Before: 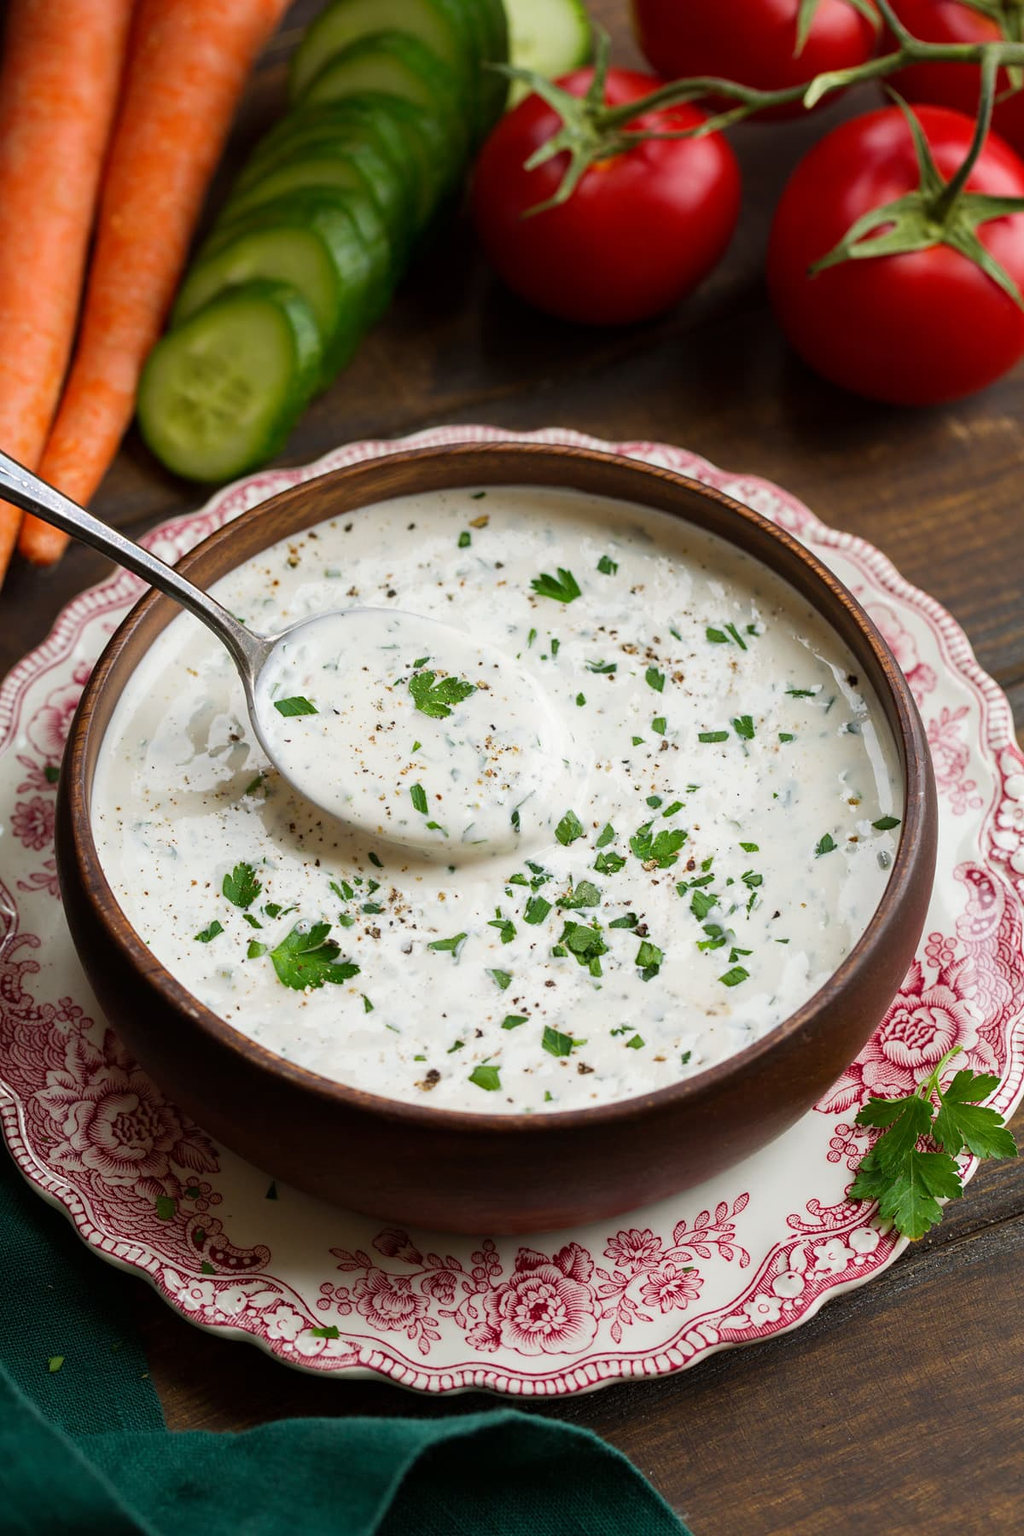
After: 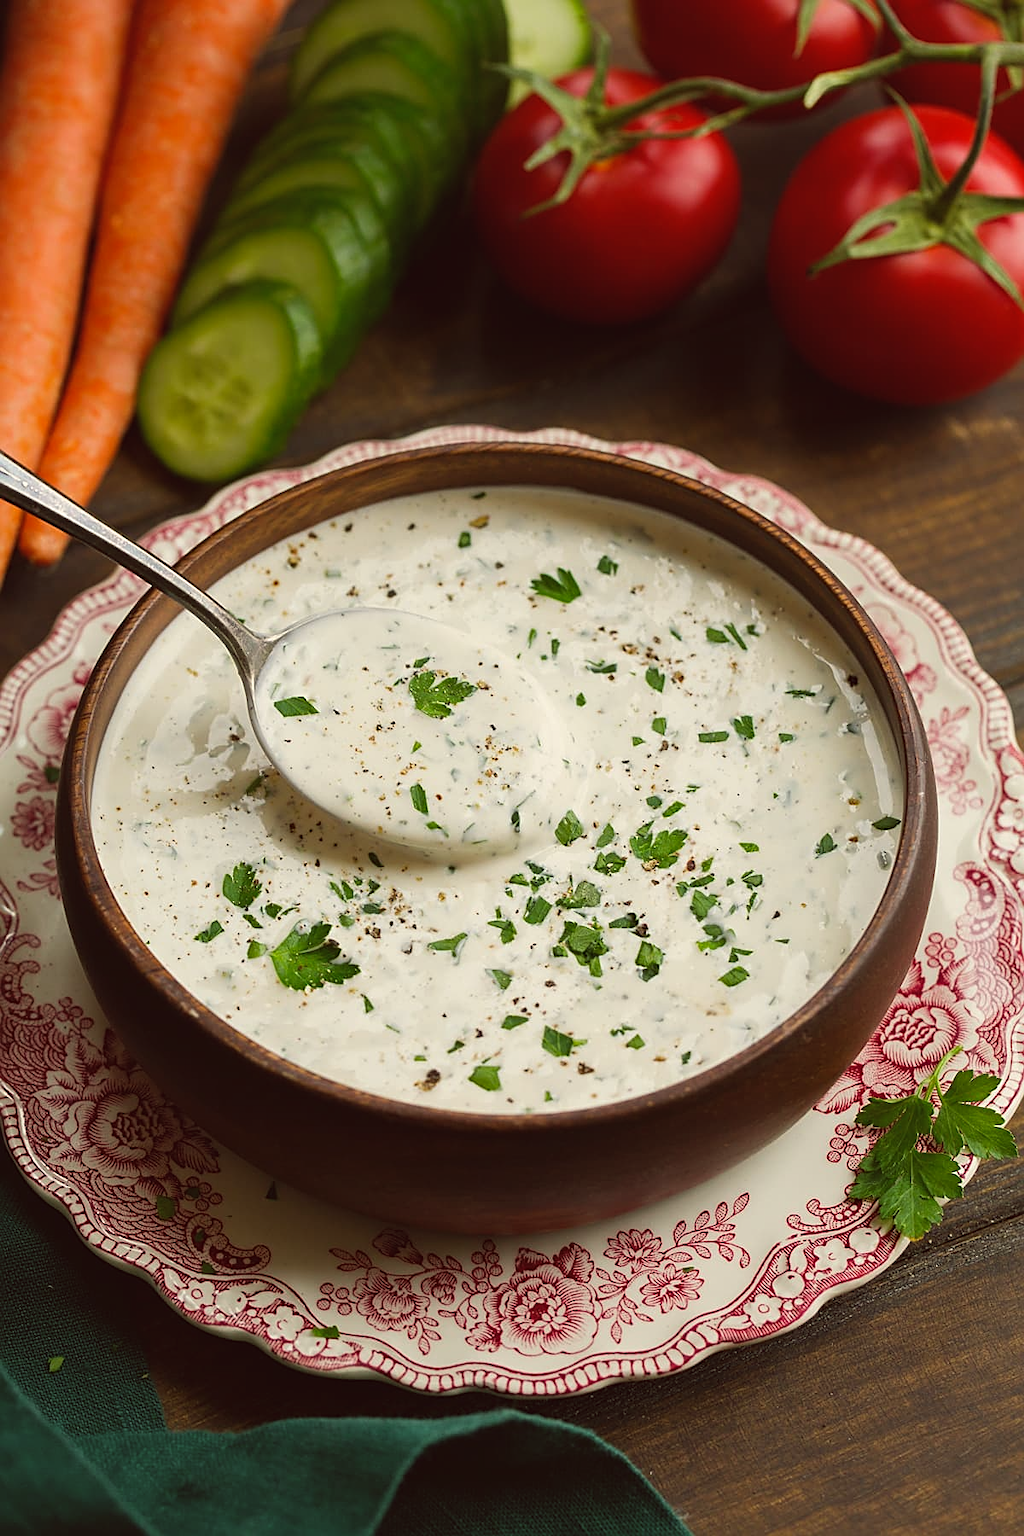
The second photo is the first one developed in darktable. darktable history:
color balance: lift [1.005, 1.002, 0.998, 0.998], gamma [1, 1.021, 1.02, 0.979], gain [0.923, 1.066, 1.056, 0.934]
sharpen: on, module defaults
